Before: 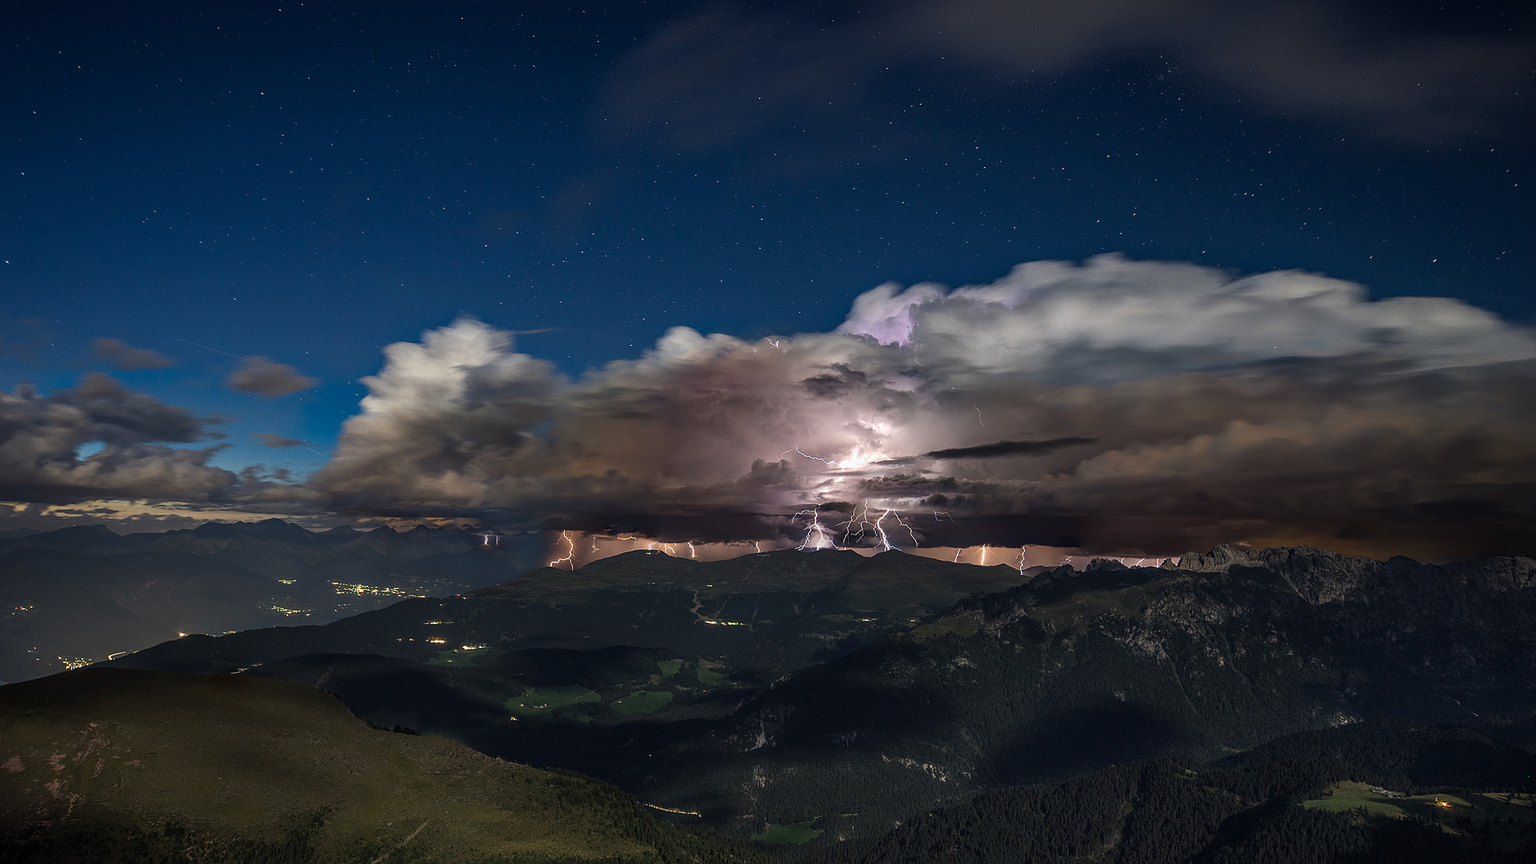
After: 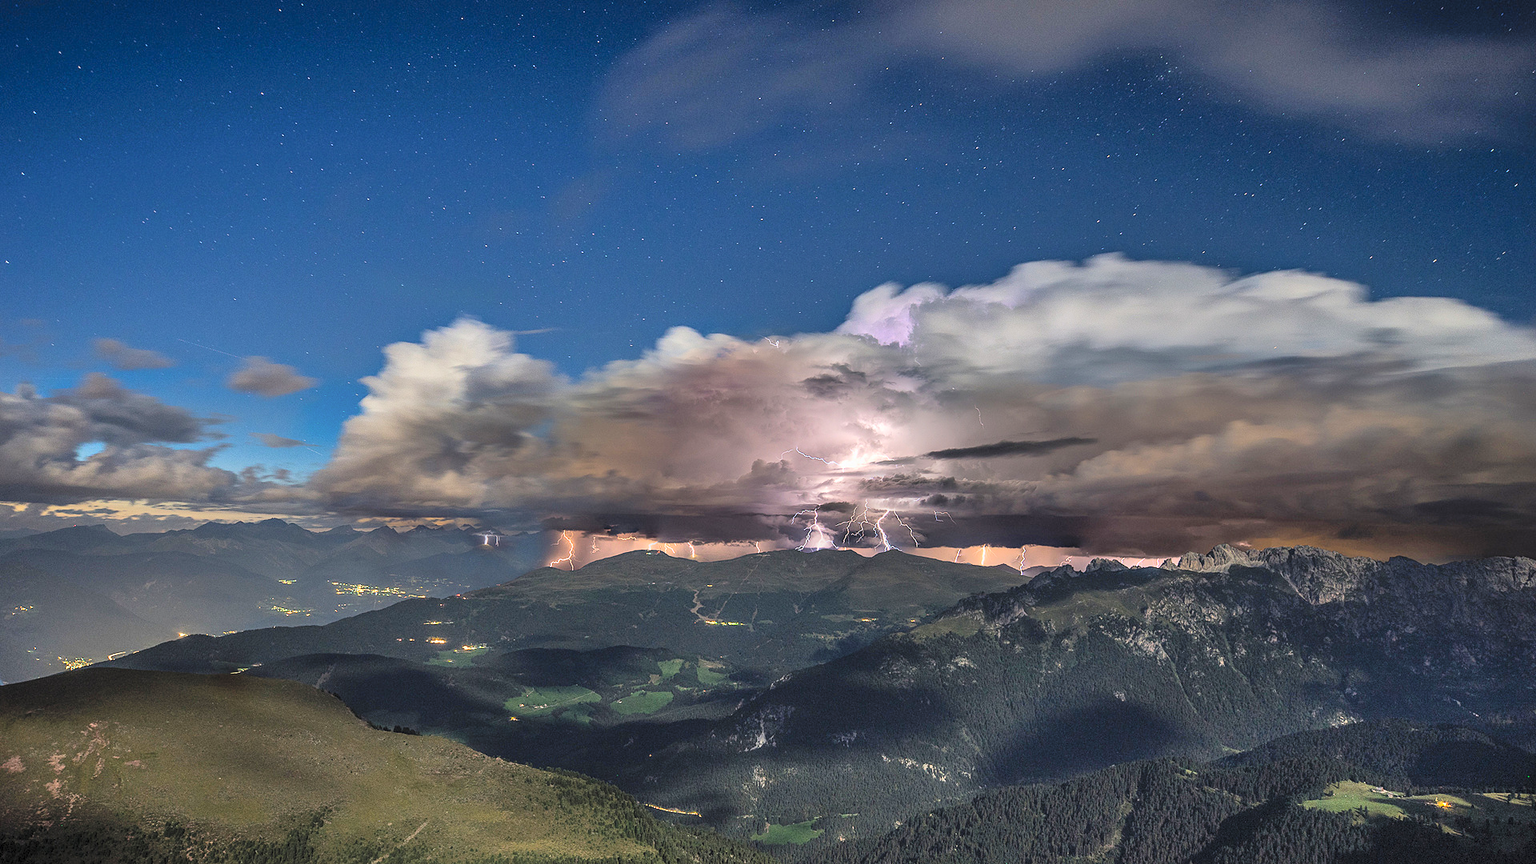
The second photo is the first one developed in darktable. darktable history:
contrast brightness saturation: contrast 0.1, brightness 0.3, saturation 0.14
shadows and highlights: white point adjustment 0.05, highlights color adjustment 55.9%, soften with gaussian
